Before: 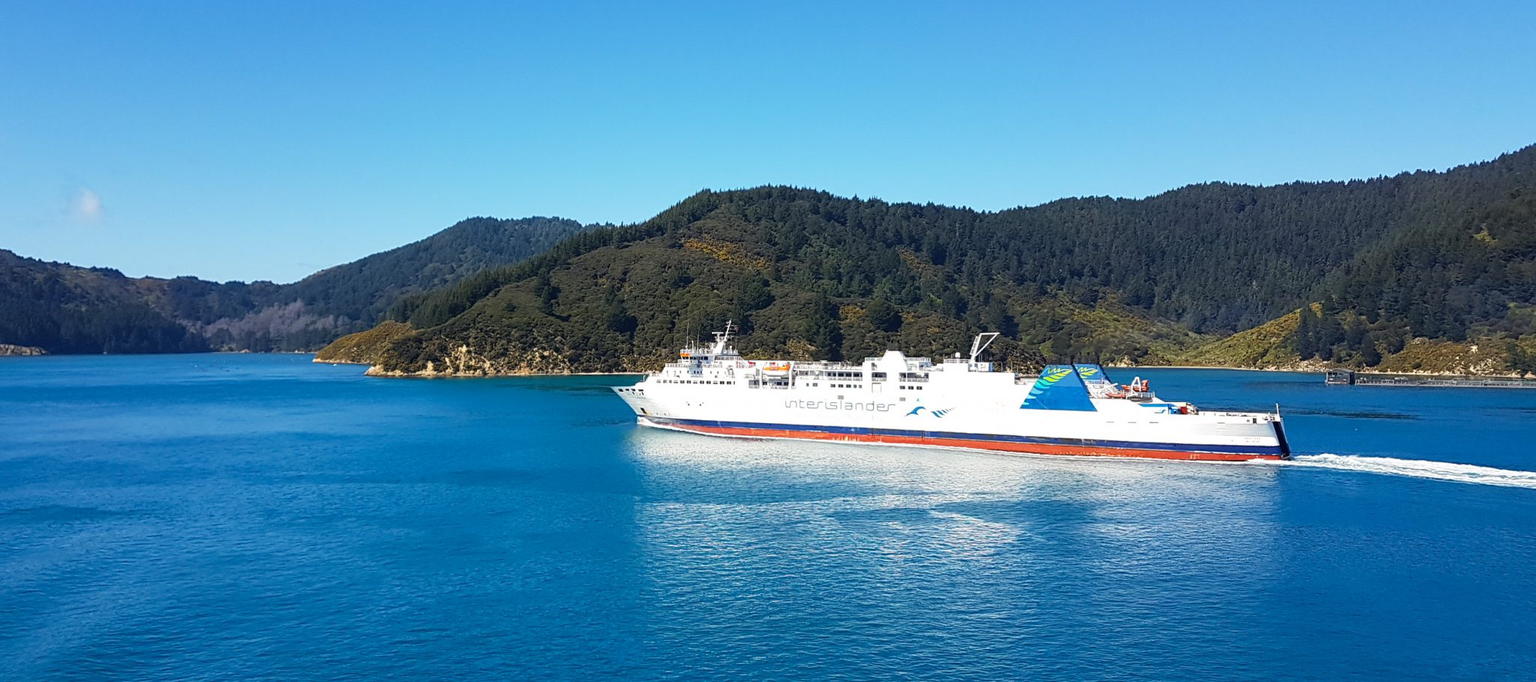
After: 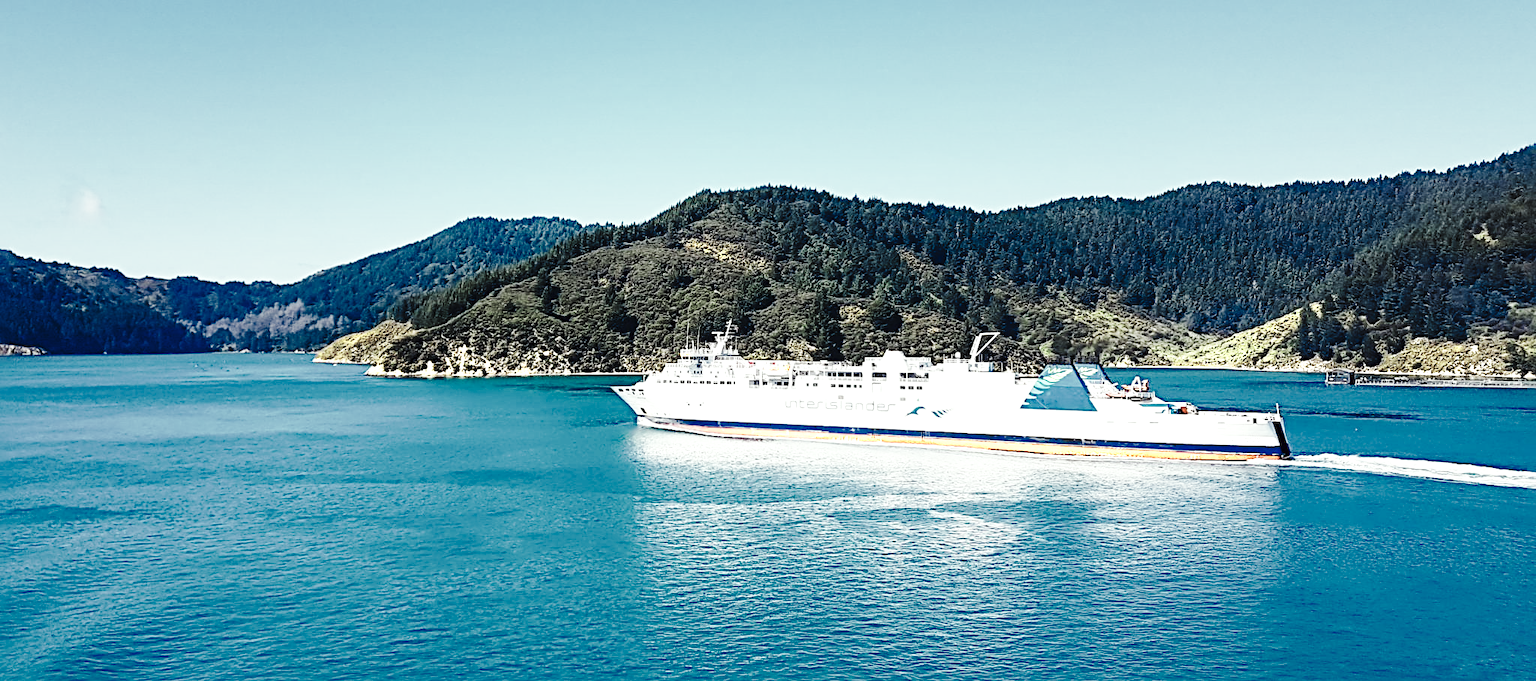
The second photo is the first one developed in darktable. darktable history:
color correction: highlights a* -2.68, highlights b* 2.57
color zones: curves: ch0 [(0.25, 0.667) (0.758, 0.368)]; ch1 [(0.215, 0.245) (0.761, 0.373)]; ch2 [(0.247, 0.554) (0.761, 0.436)]
base curve: curves: ch0 [(0, 0) (0.028, 0.03) (0.121, 0.232) (0.46, 0.748) (0.859, 0.968) (1, 1)], preserve colors none
tone curve: curves: ch0 [(0, 0) (0.003, 0.018) (0.011, 0.021) (0.025, 0.028) (0.044, 0.039) (0.069, 0.05) (0.1, 0.06) (0.136, 0.081) (0.177, 0.117) (0.224, 0.161) (0.277, 0.226) (0.335, 0.315) (0.399, 0.421) (0.468, 0.53) (0.543, 0.627) (0.623, 0.726) (0.709, 0.789) (0.801, 0.859) (0.898, 0.924) (1, 1)], preserve colors none
sharpen: radius 4.883
